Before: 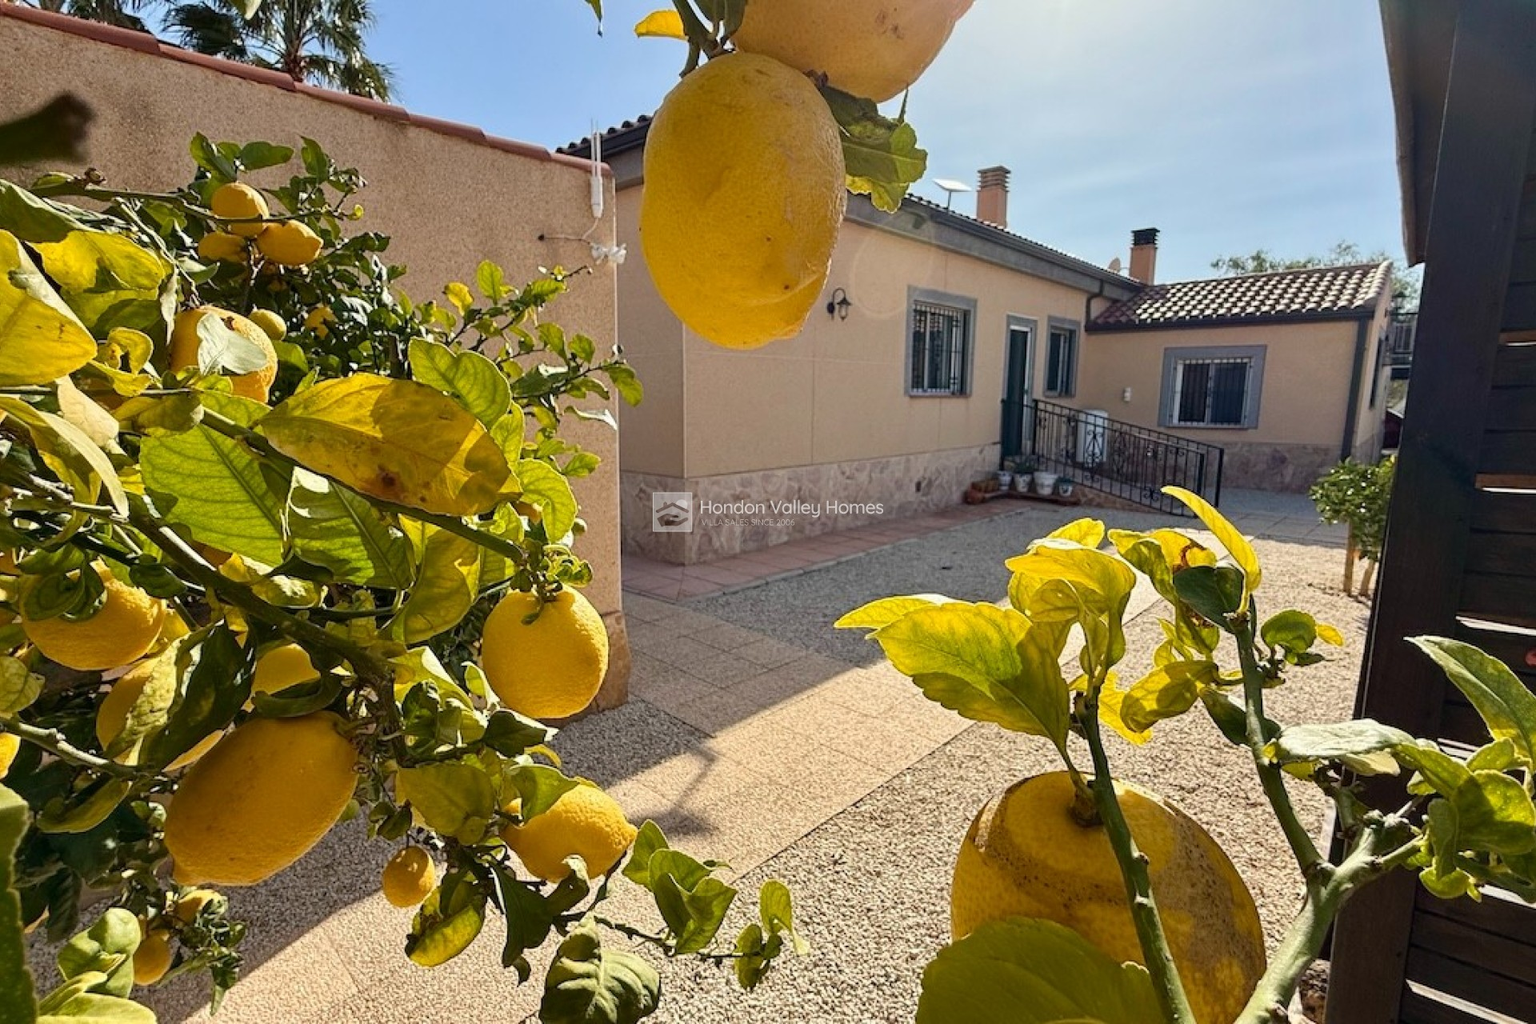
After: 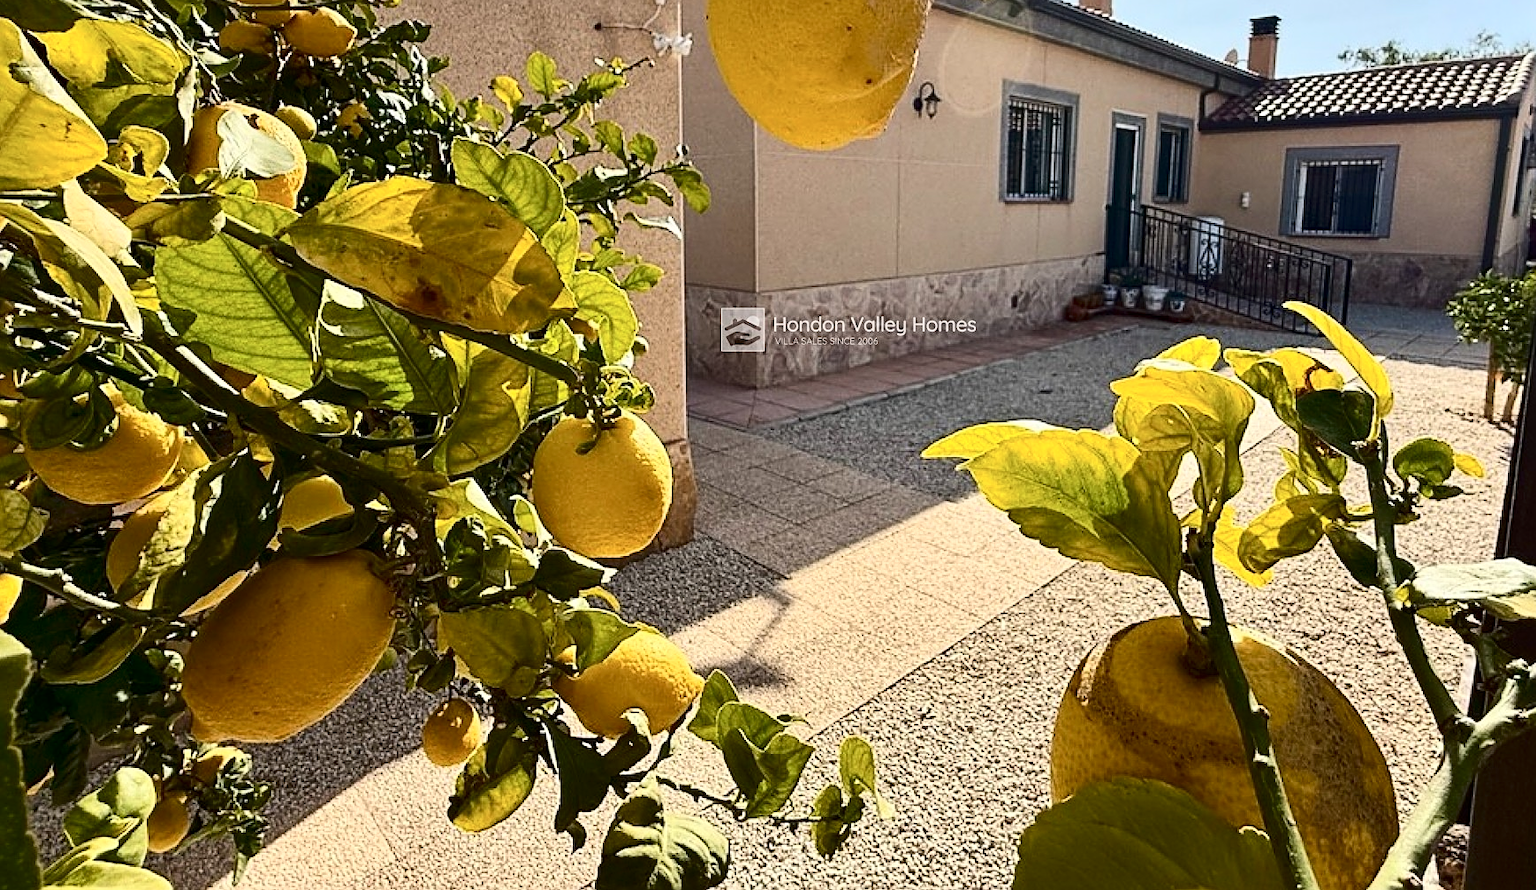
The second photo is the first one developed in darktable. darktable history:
crop: top 20.916%, right 9.437%, bottom 0.316%
contrast brightness saturation: contrast 0.28
sharpen: on, module defaults
